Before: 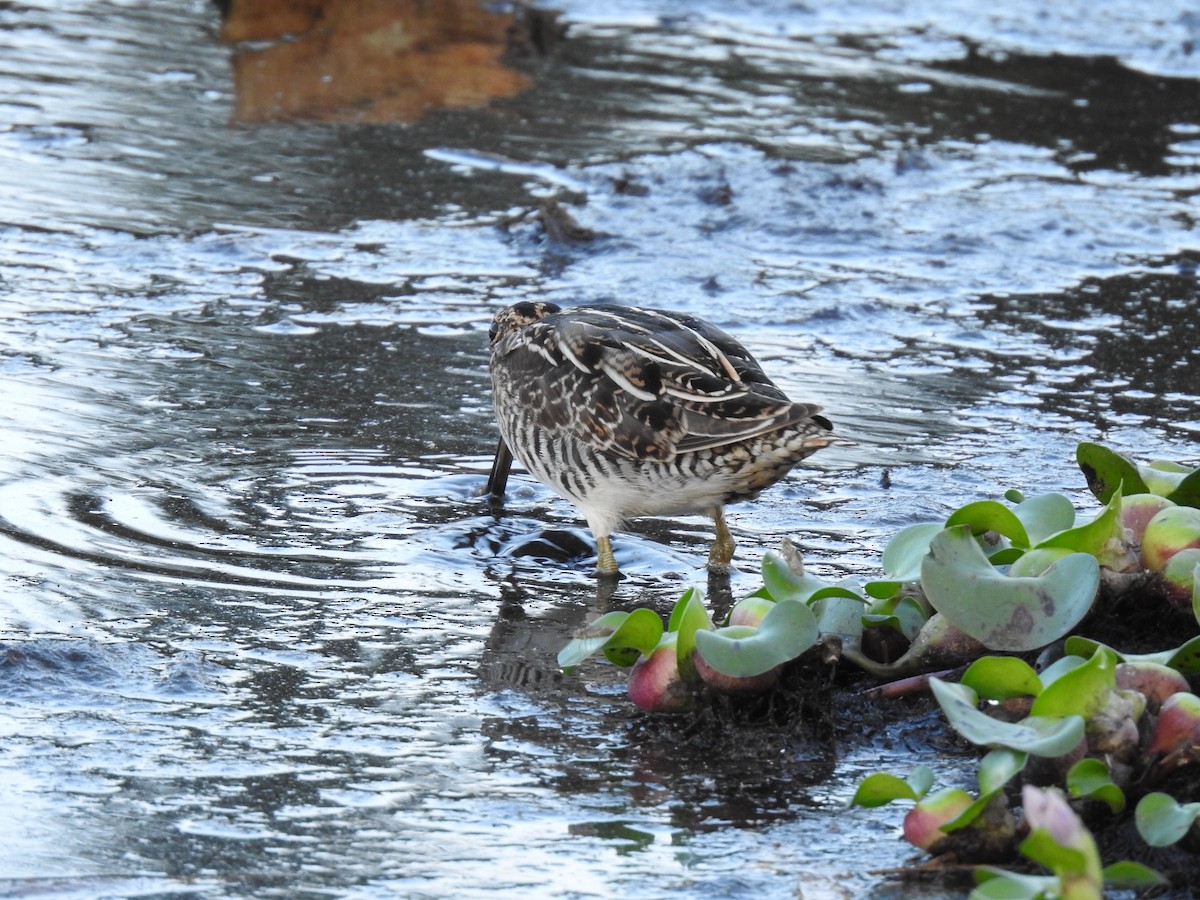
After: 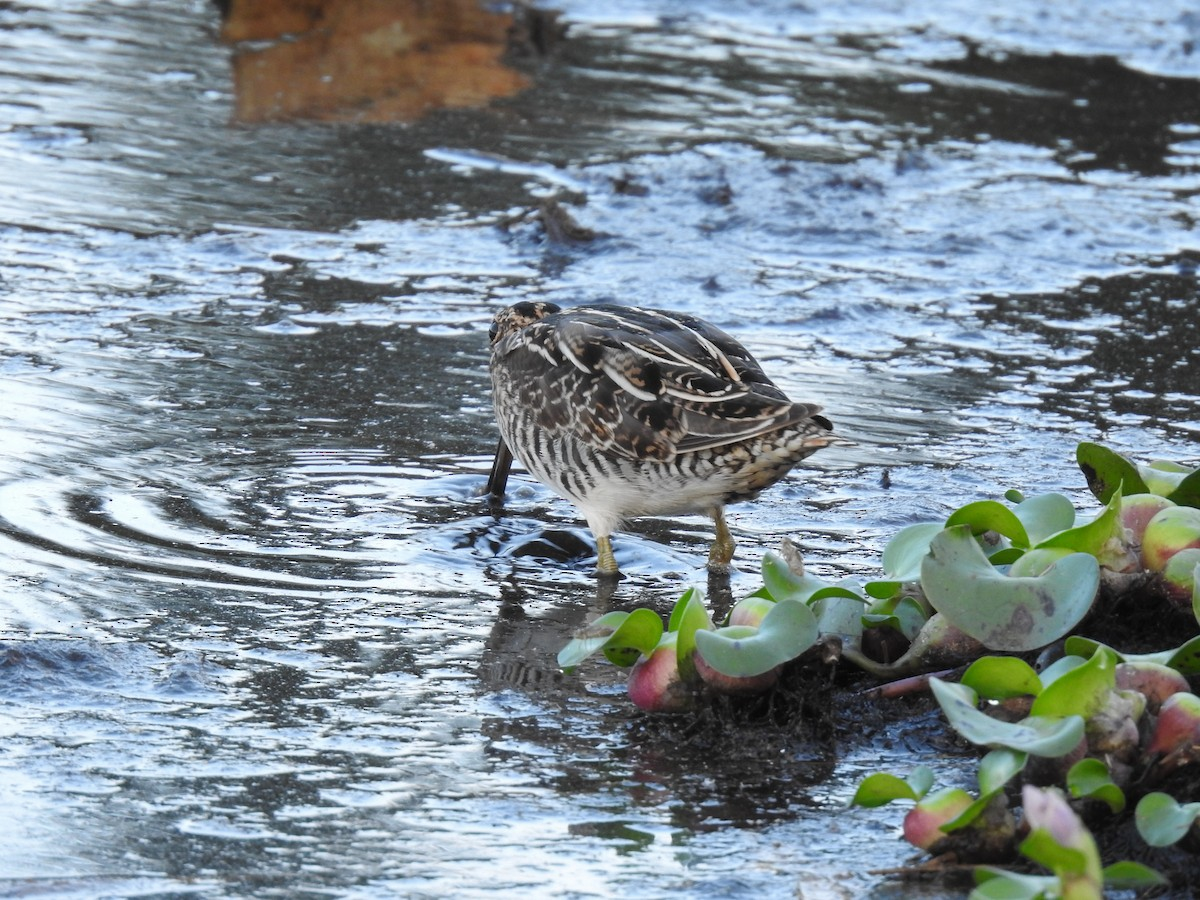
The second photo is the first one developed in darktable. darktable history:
shadows and highlights: shadows 25, highlights -25.88
